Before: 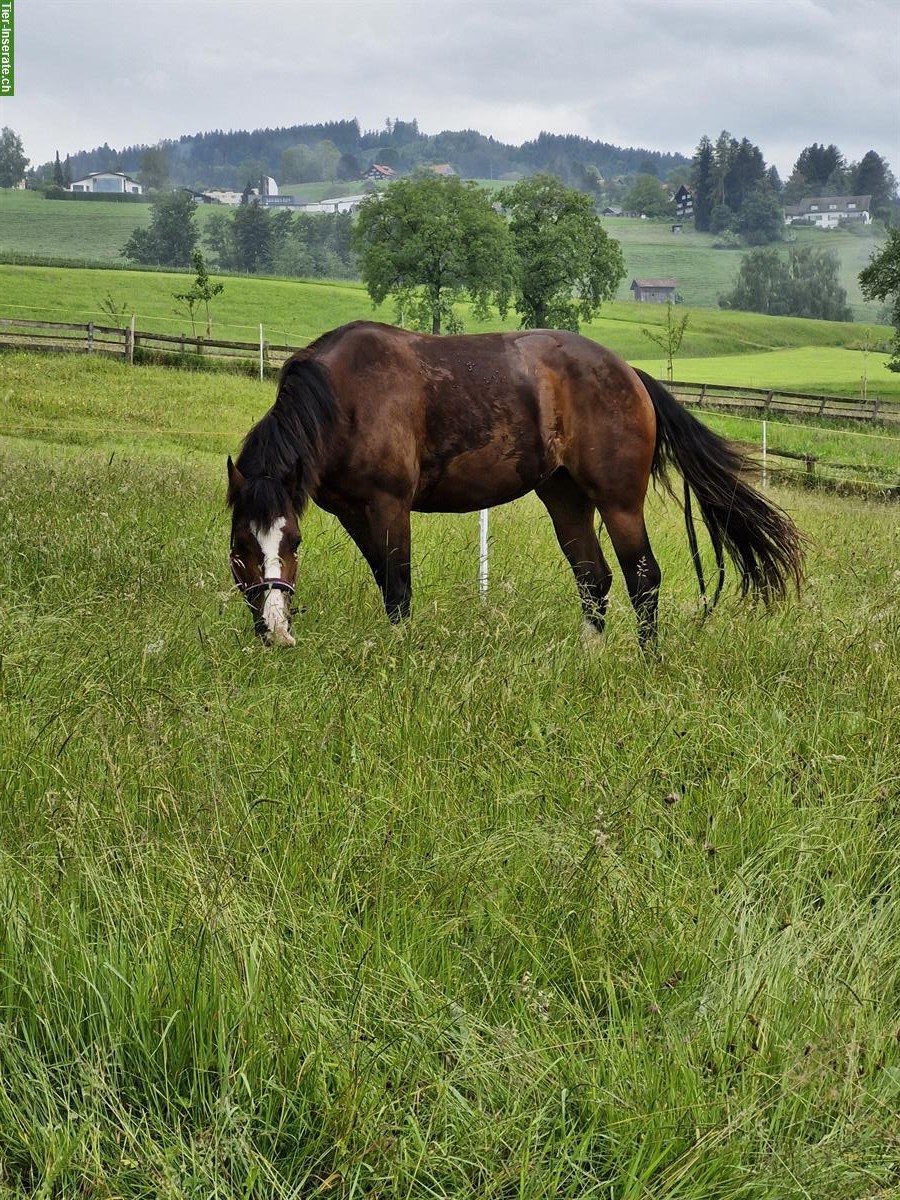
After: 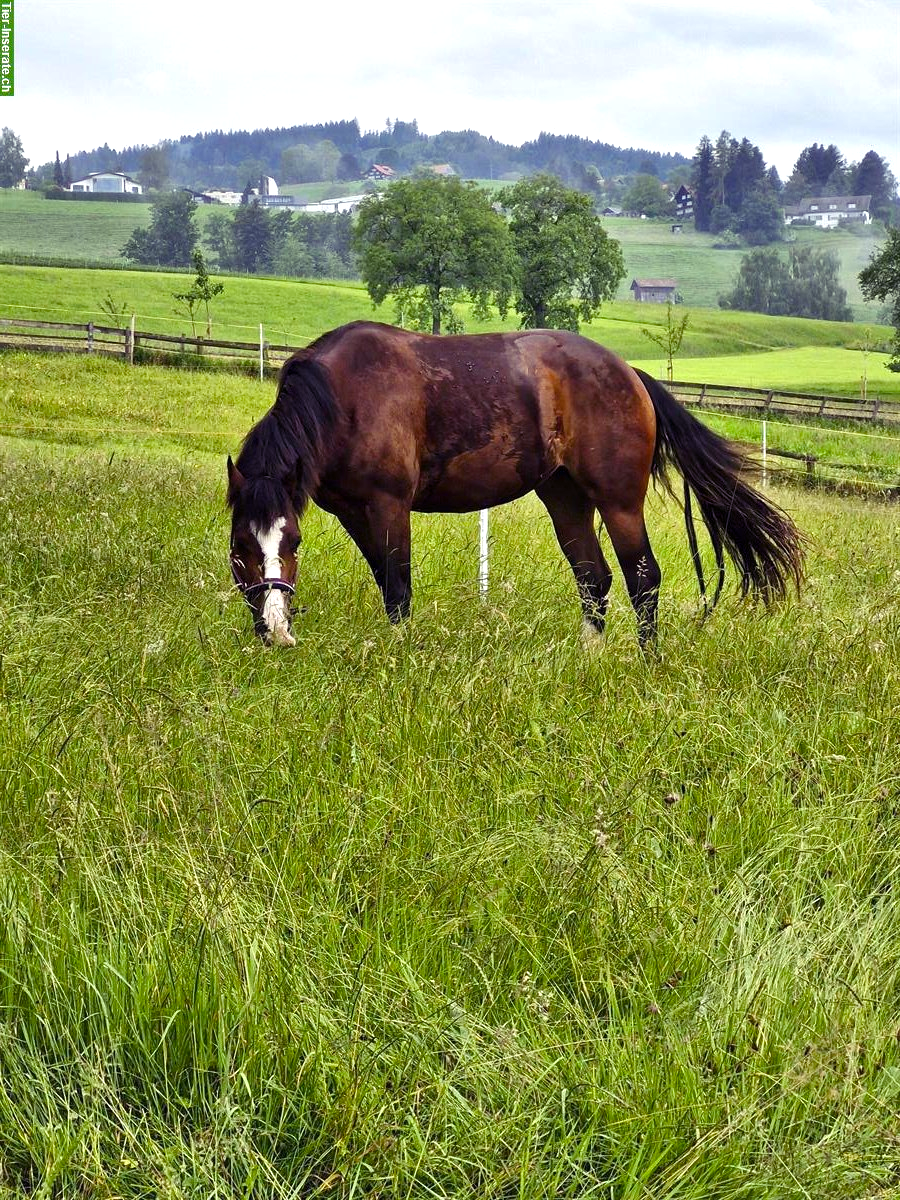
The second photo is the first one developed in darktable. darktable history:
color balance rgb: shadows lift › luminance -21.597%, shadows lift › chroma 9.115%, shadows lift › hue 284.1°, perceptual saturation grading › global saturation 20%, perceptual saturation grading › highlights -24.74%, perceptual saturation grading › shadows 25.404%, perceptual brilliance grading › global brilliance 17.579%
